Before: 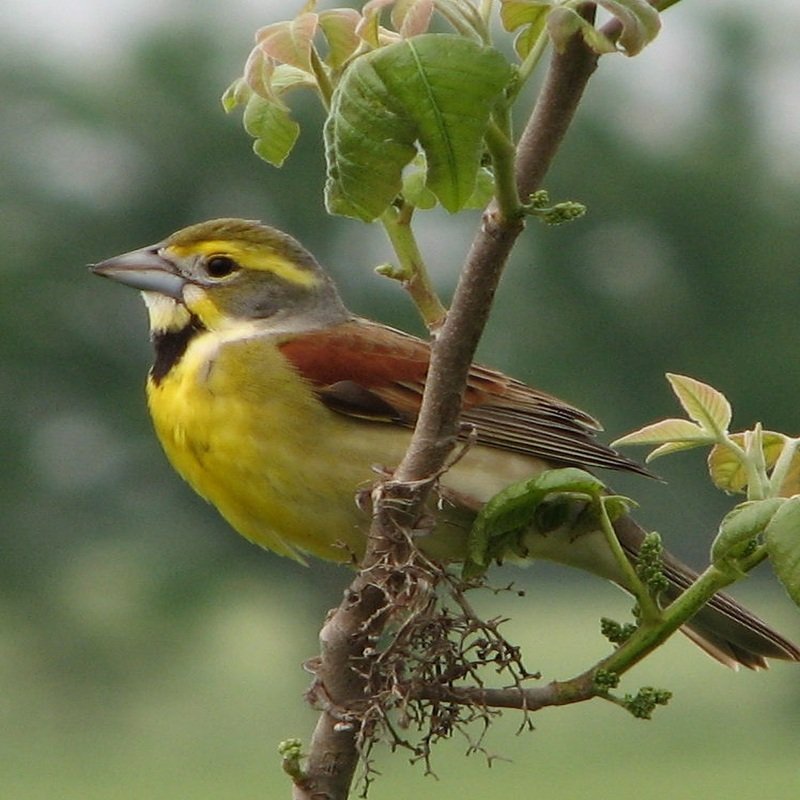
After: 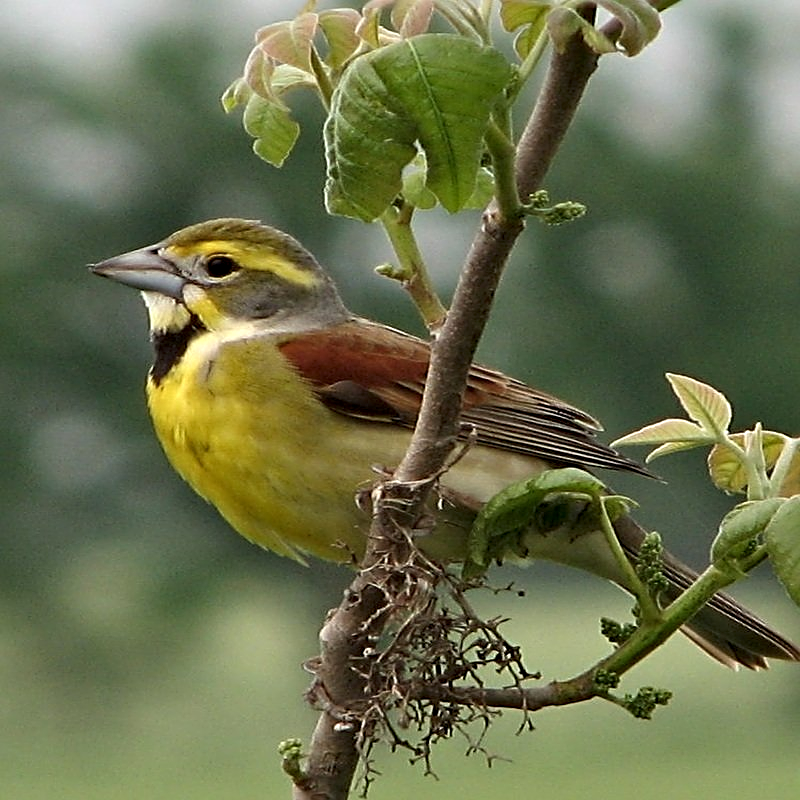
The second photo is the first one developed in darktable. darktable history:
sharpen: radius 3.025, amount 0.757
contrast equalizer: y [[0.514, 0.573, 0.581, 0.508, 0.5, 0.5], [0.5 ×6], [0.5 ×6], [0 ×6], [0 ×6]], mix 0.79
